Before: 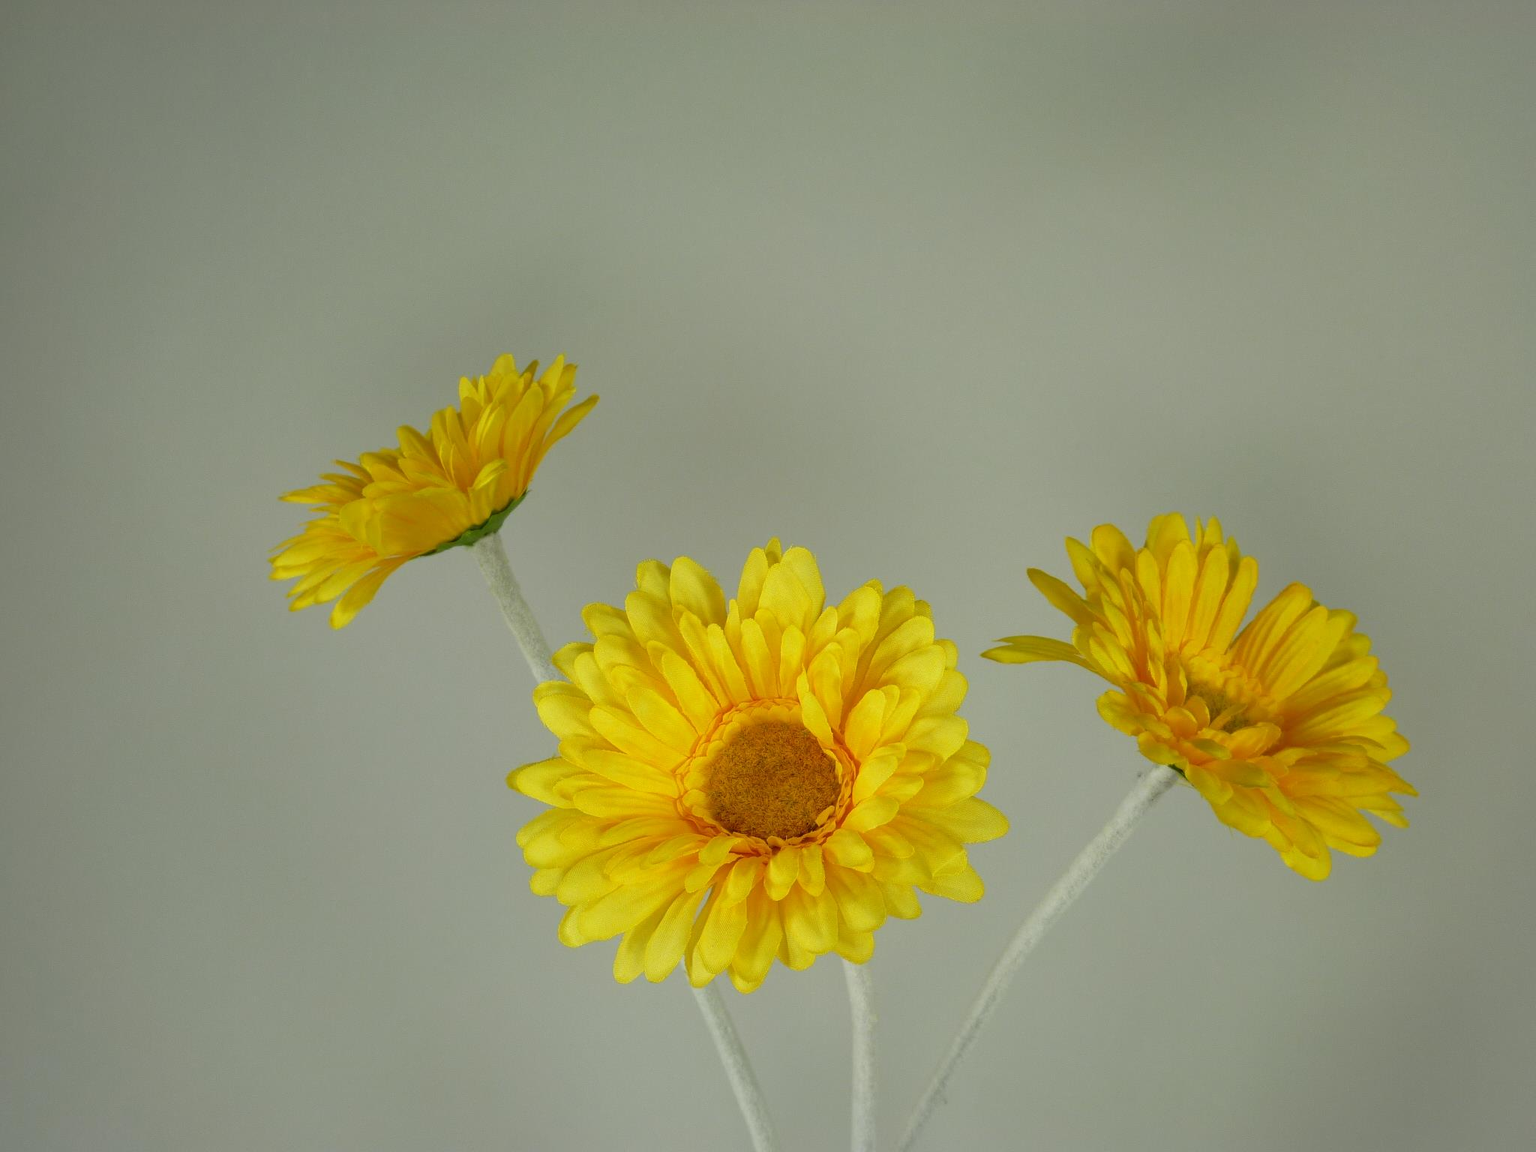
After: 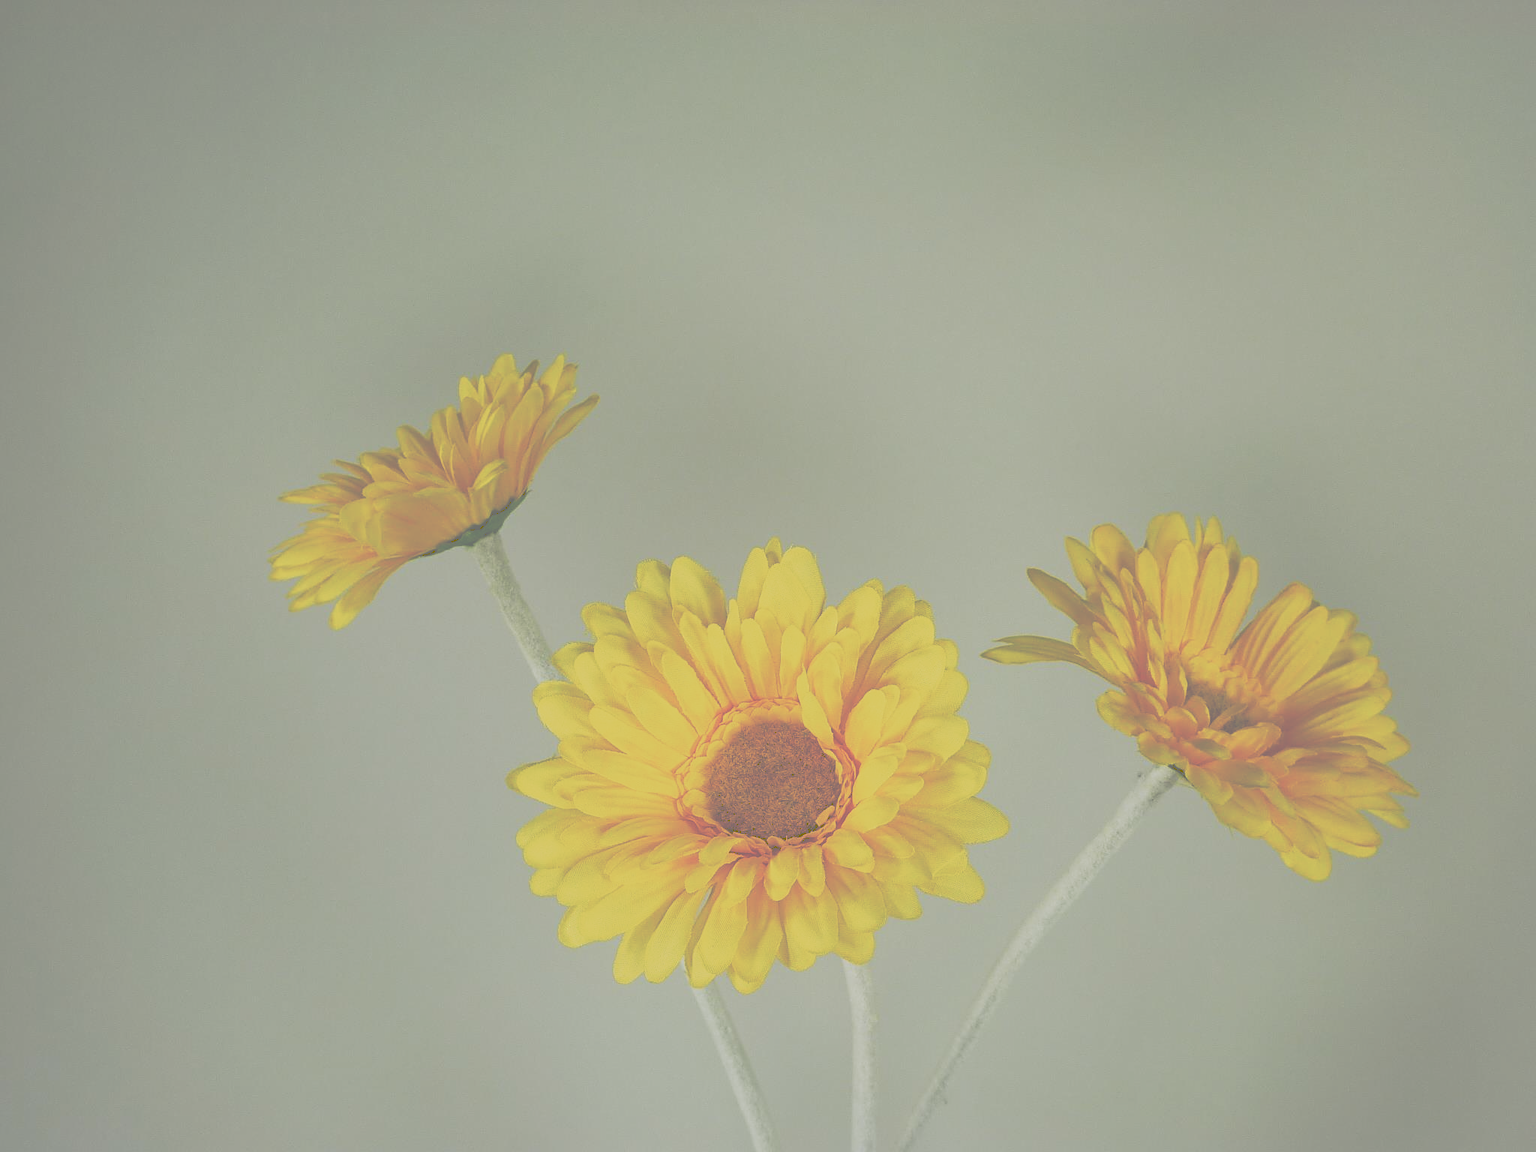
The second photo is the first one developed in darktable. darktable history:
tone curve: curves: ch0 [(0, 0) (0.003, 0.449) (0.011, 0.449) (0.025, 0.449) (0.044, 0.45) (0.069, 0.453) (0.1, 0.453) (0.136, 0.455) (0.177, 0.458) (0.224, 0.462) (0.277, 0.47) (0.335, 0.491) (0.399, 0.522) (0.468, 0.561) (0.543, 0.619) (0.623, 0.69) (0.709, 0.756) (0.801, 0.802) (0.898, 0.825) (1, 1)], preserve colors none
sharpen: on, module defaults
